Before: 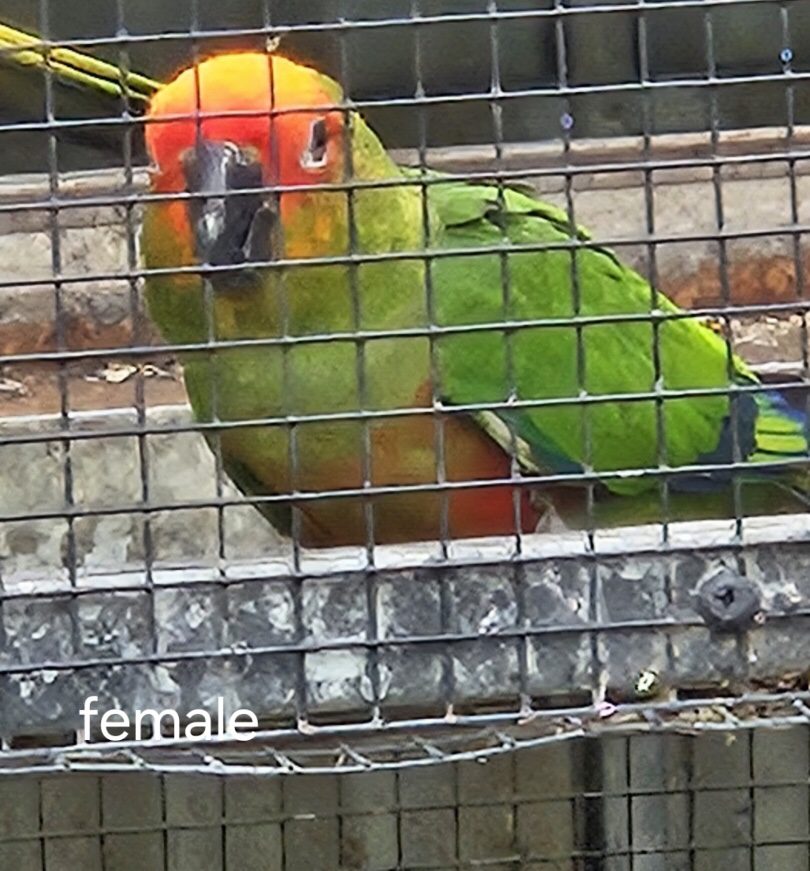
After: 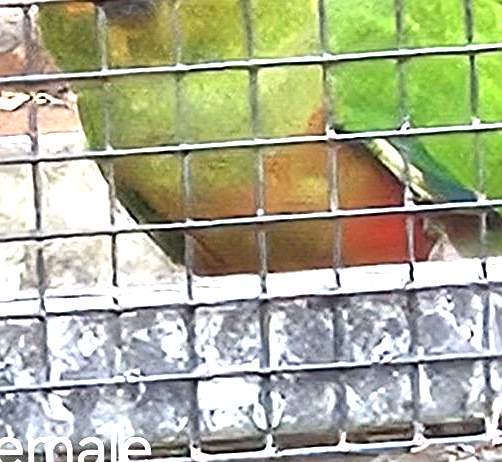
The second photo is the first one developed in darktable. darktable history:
exposure: black level correction 0, exposure 1.388 EV, compensate exposure bias true, compensate highlight preservation false
crop: left 13.312%, top 31.28%, right 24.627%, bottom 15.582%
white balance: red 1.009, blue 1.027
sharpen: on, module defaults
